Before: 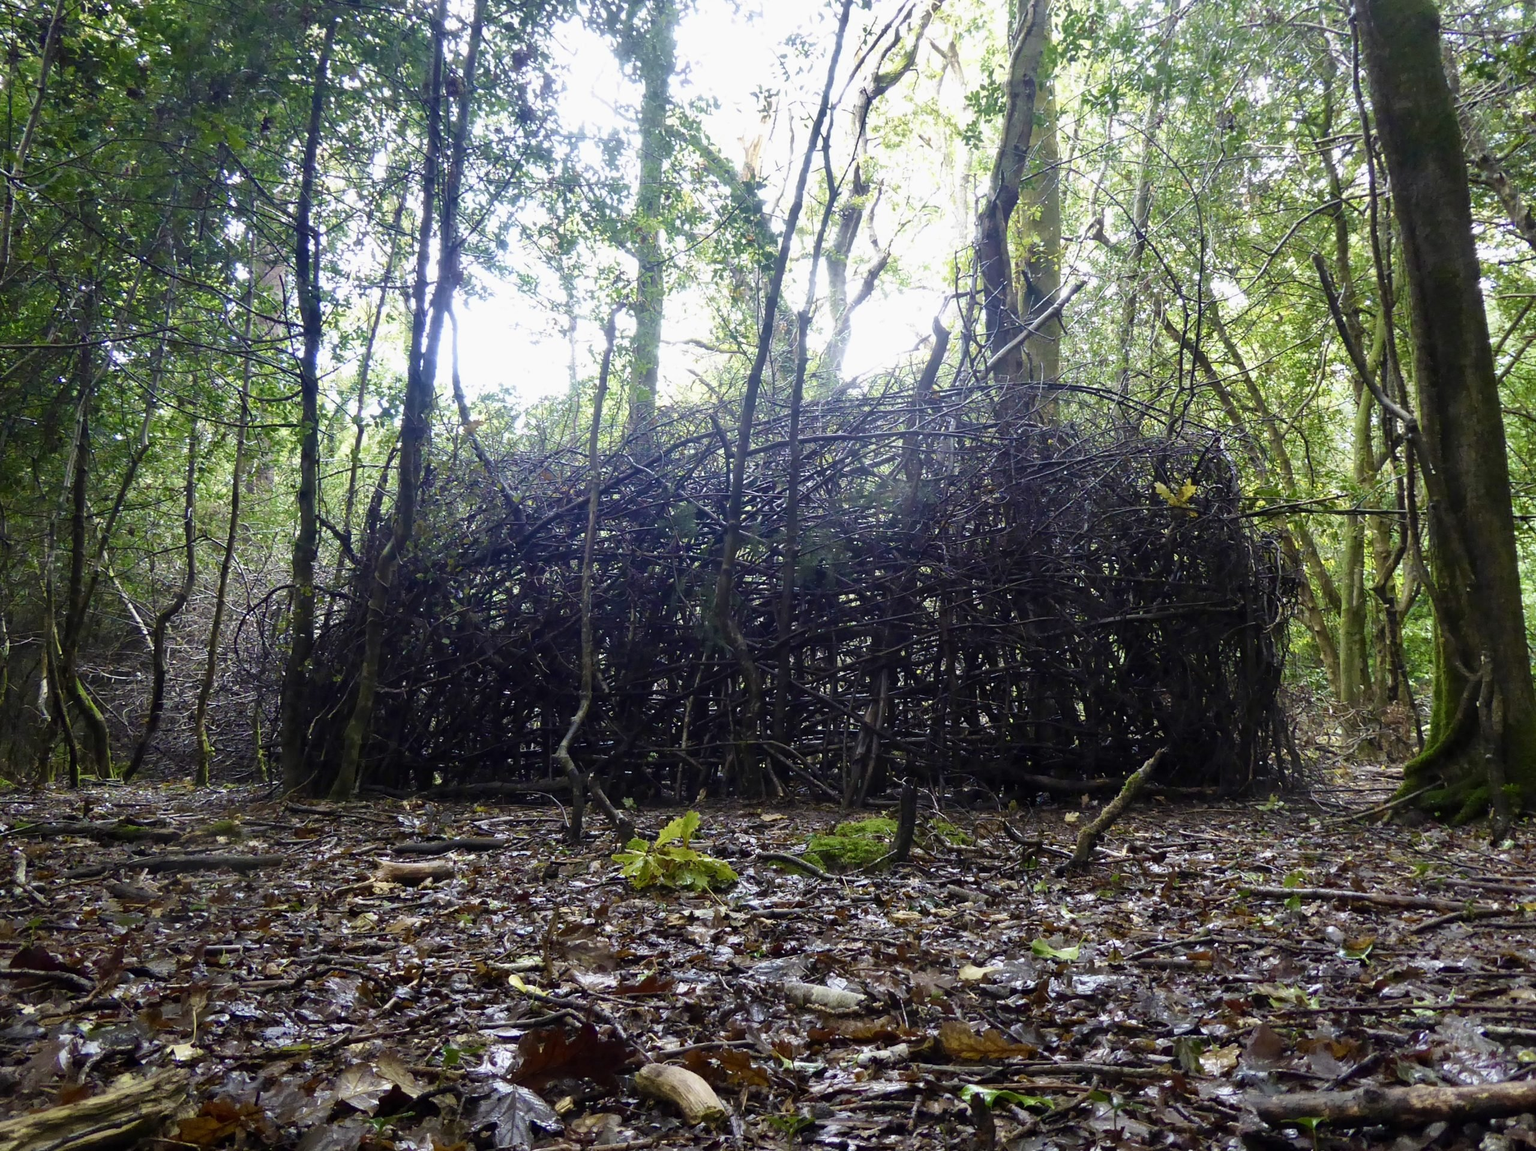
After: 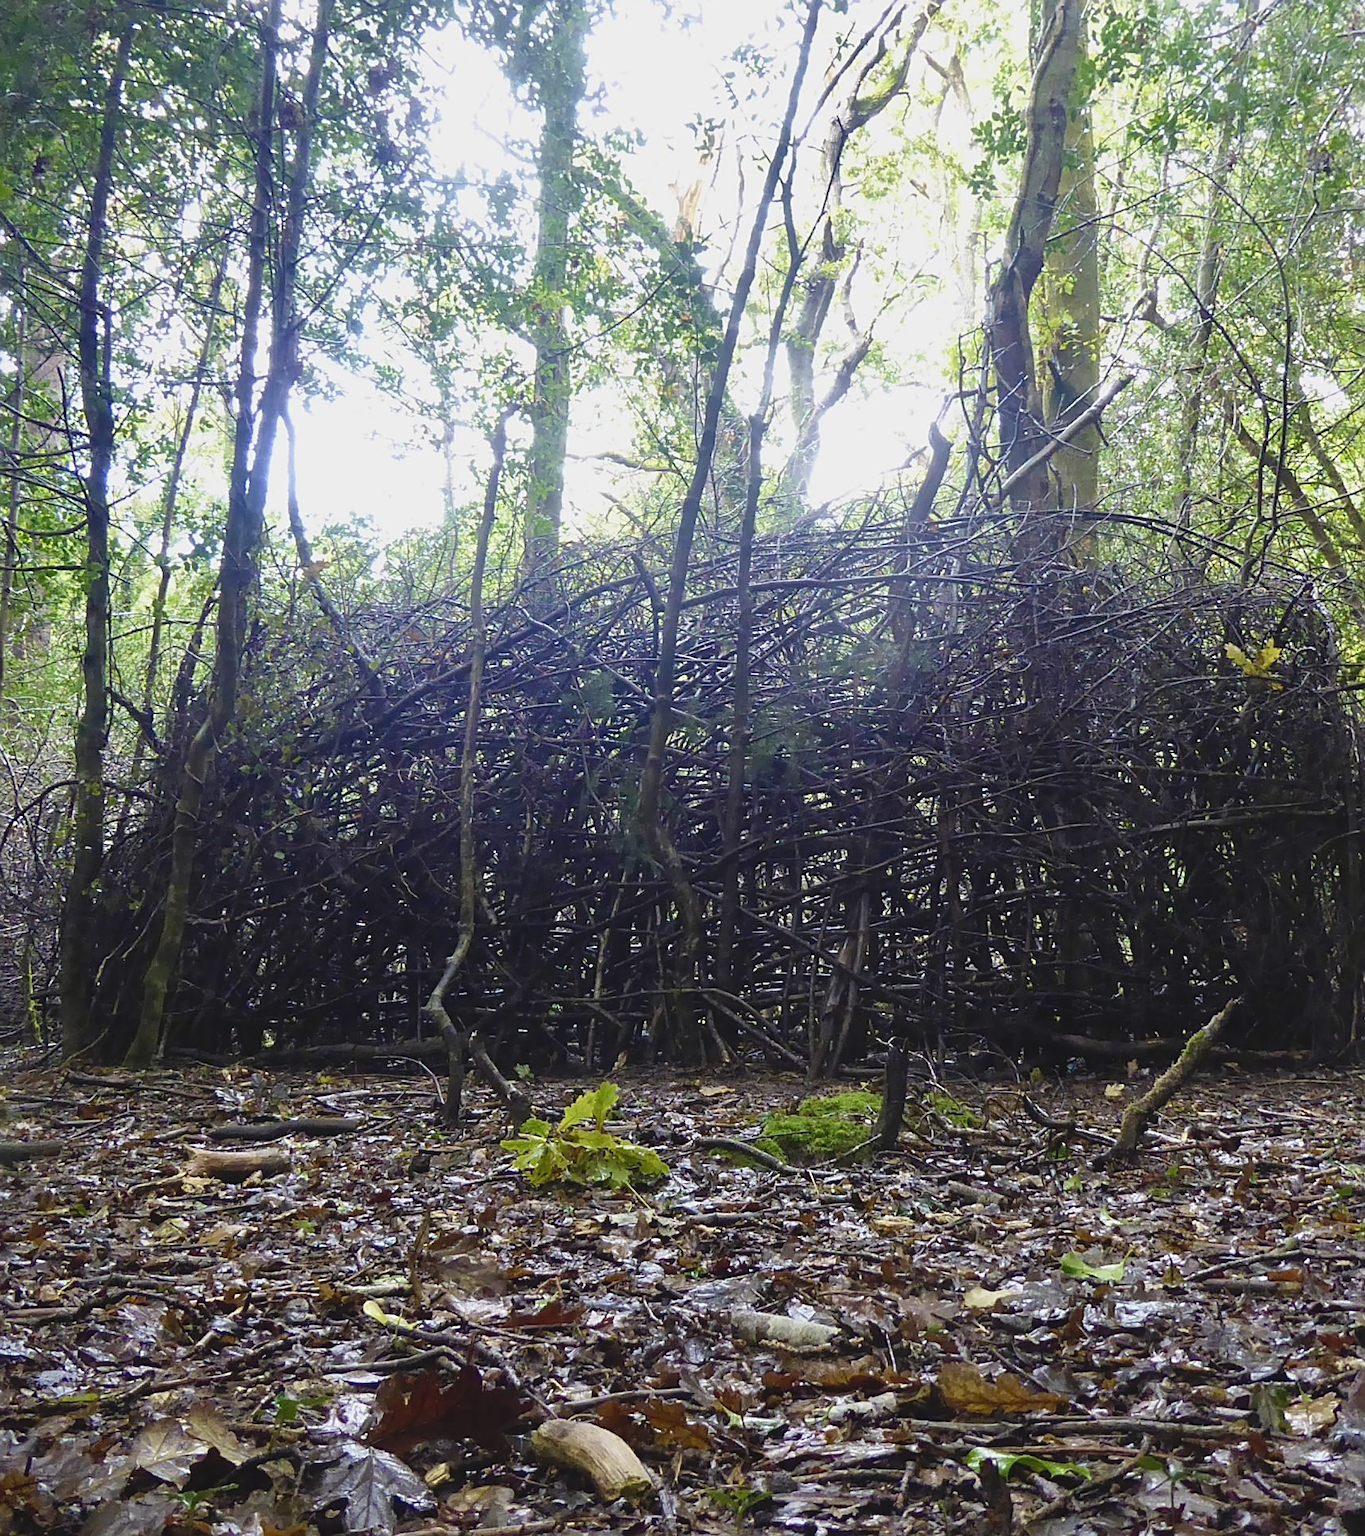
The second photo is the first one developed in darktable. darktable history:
sharpen: on, module defaults
contrast brightness saturation: contrast -0.1, brightness 0.05, saturation 0.08
crop: left 15.419%, right 17.914%
